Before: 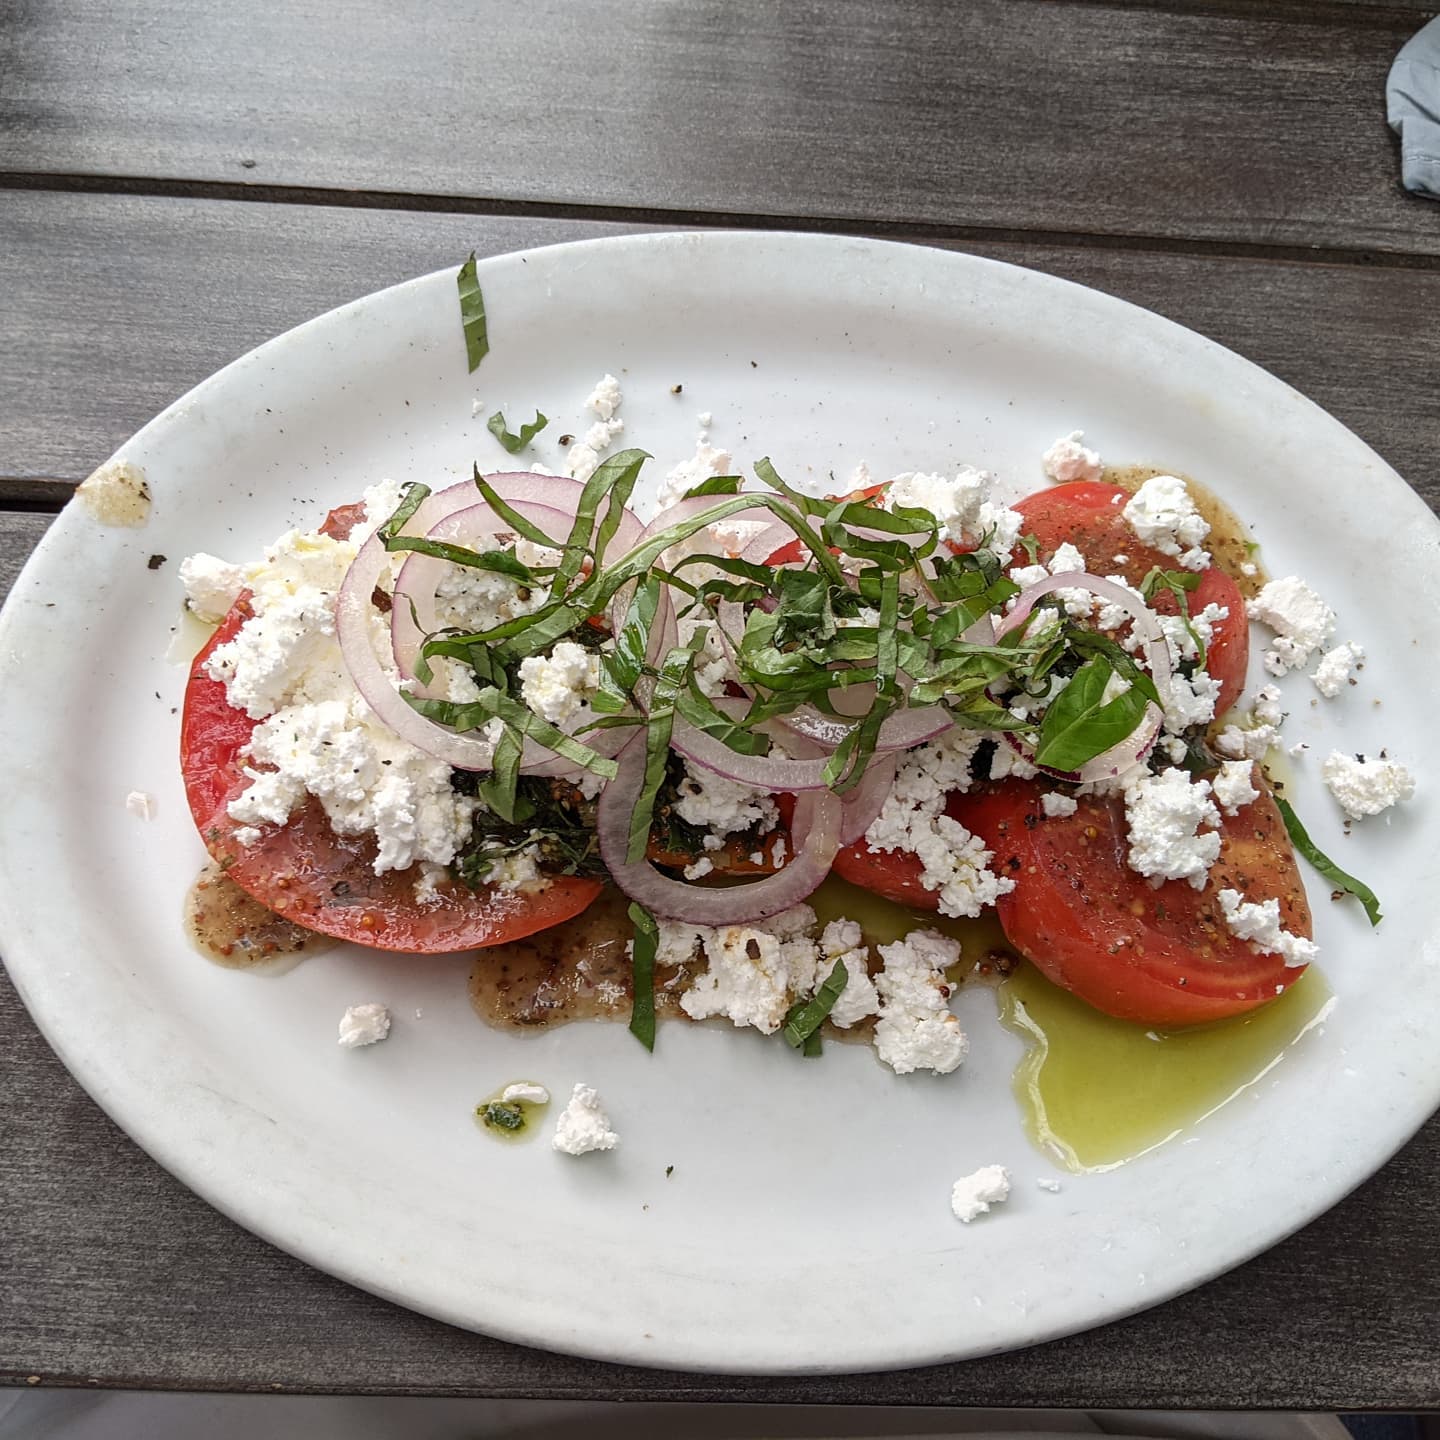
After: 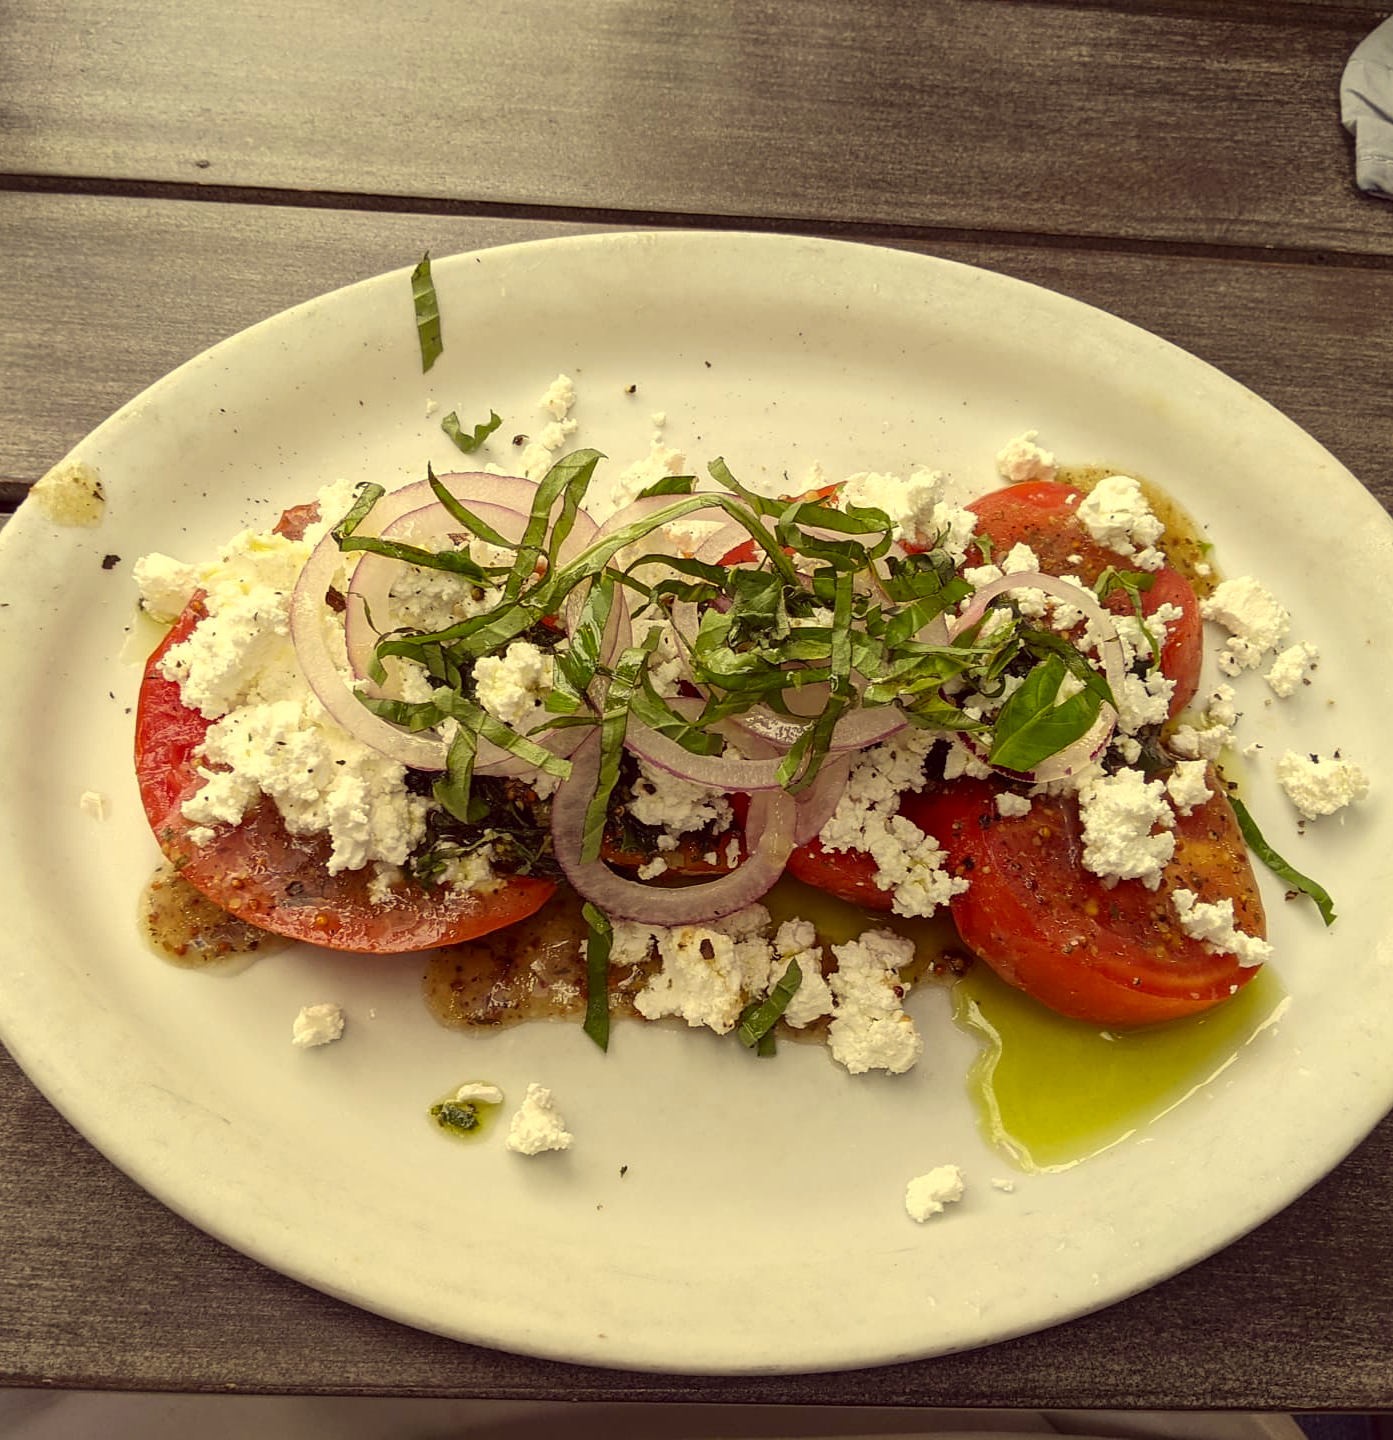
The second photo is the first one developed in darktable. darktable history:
crop and rotate: left 3.238%
white balance: red 0.974, blue 1.044
color correction: highlights a* -0.482, highlights b* 40, shadows a* 9.8, shadows b* -0.161
